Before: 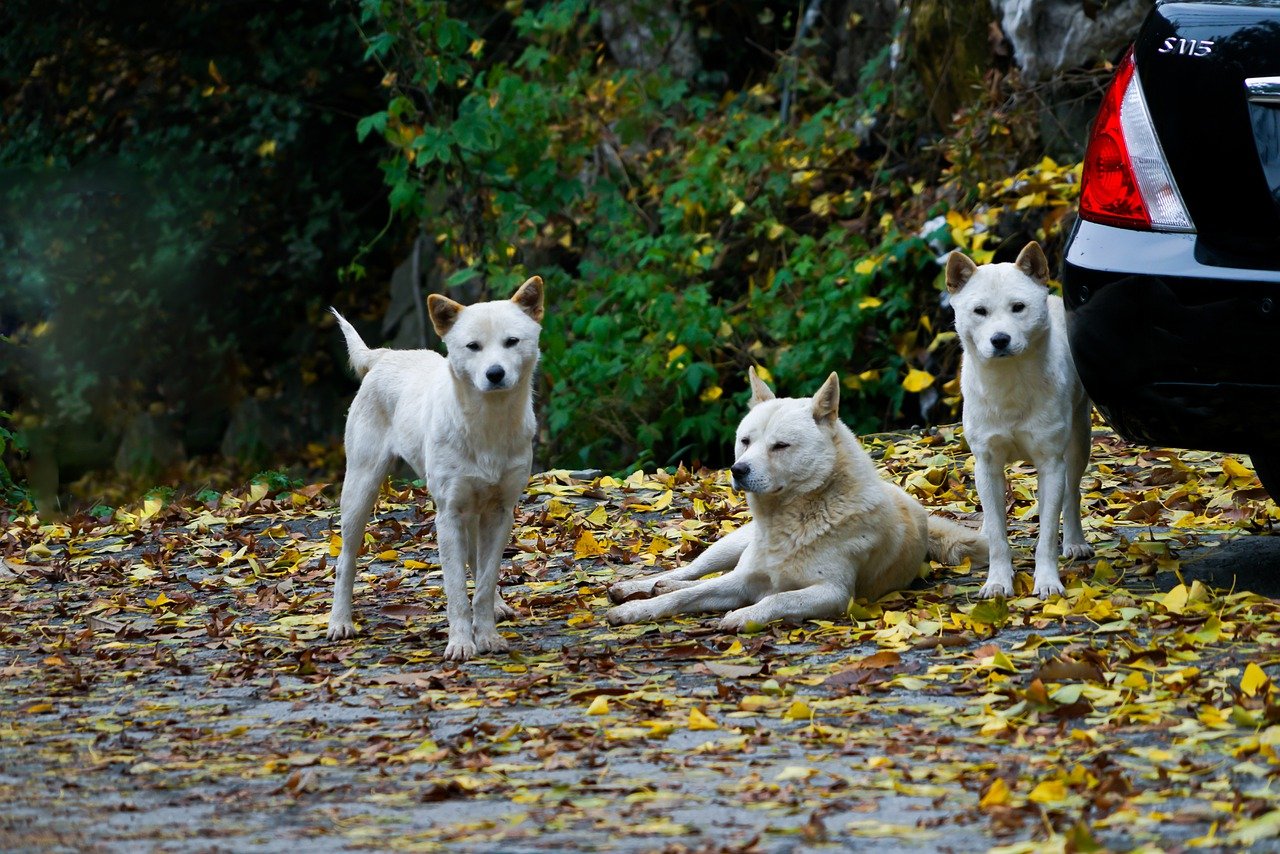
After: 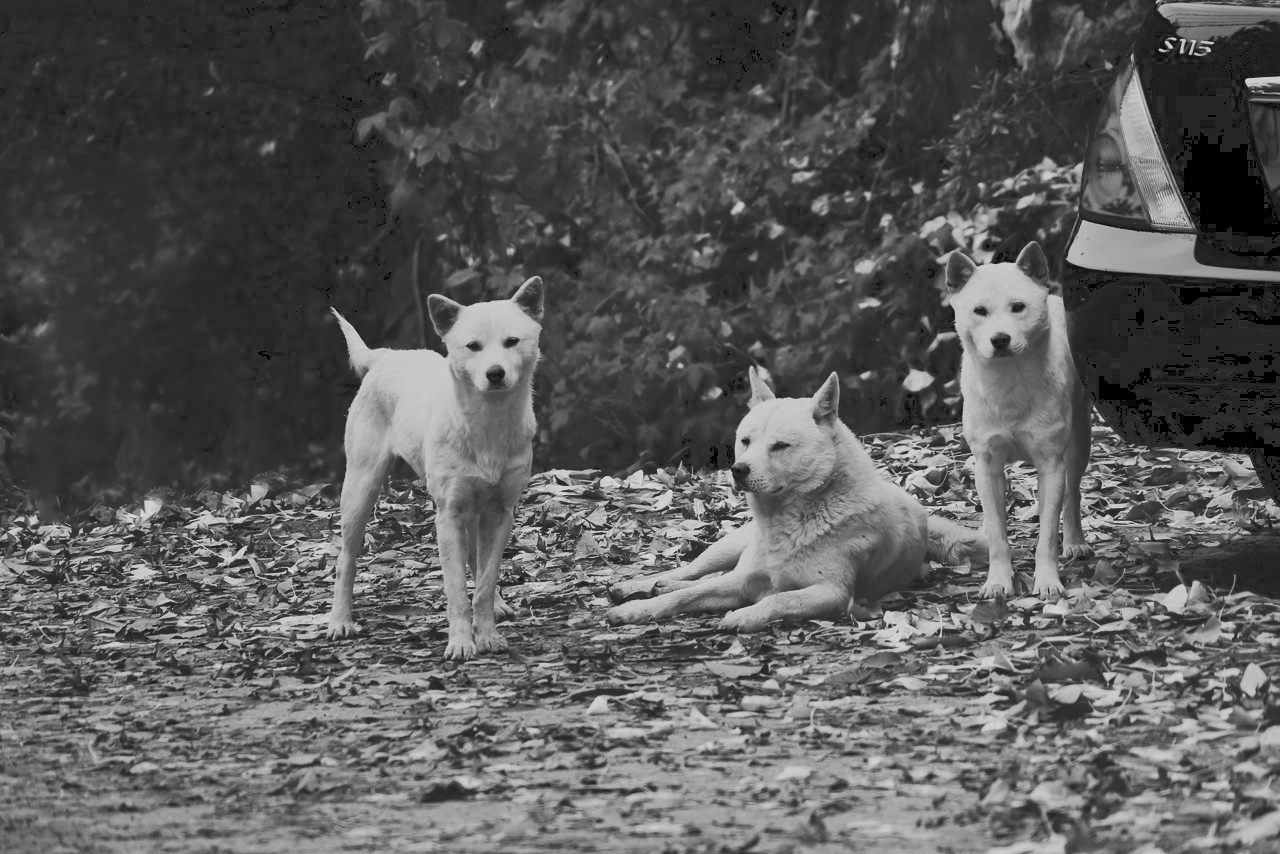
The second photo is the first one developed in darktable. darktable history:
white balance: red 1.066, blue 1.119
exposure: exposure 0.014 EV, compensate highlight preservation false
monochrome: on, module defaults
tone curve: curves: ch0 [(0, 0.148) (0.191, 0.225) (0.712, 0.695) (0.864, 0.797) (1, 0.839)]
